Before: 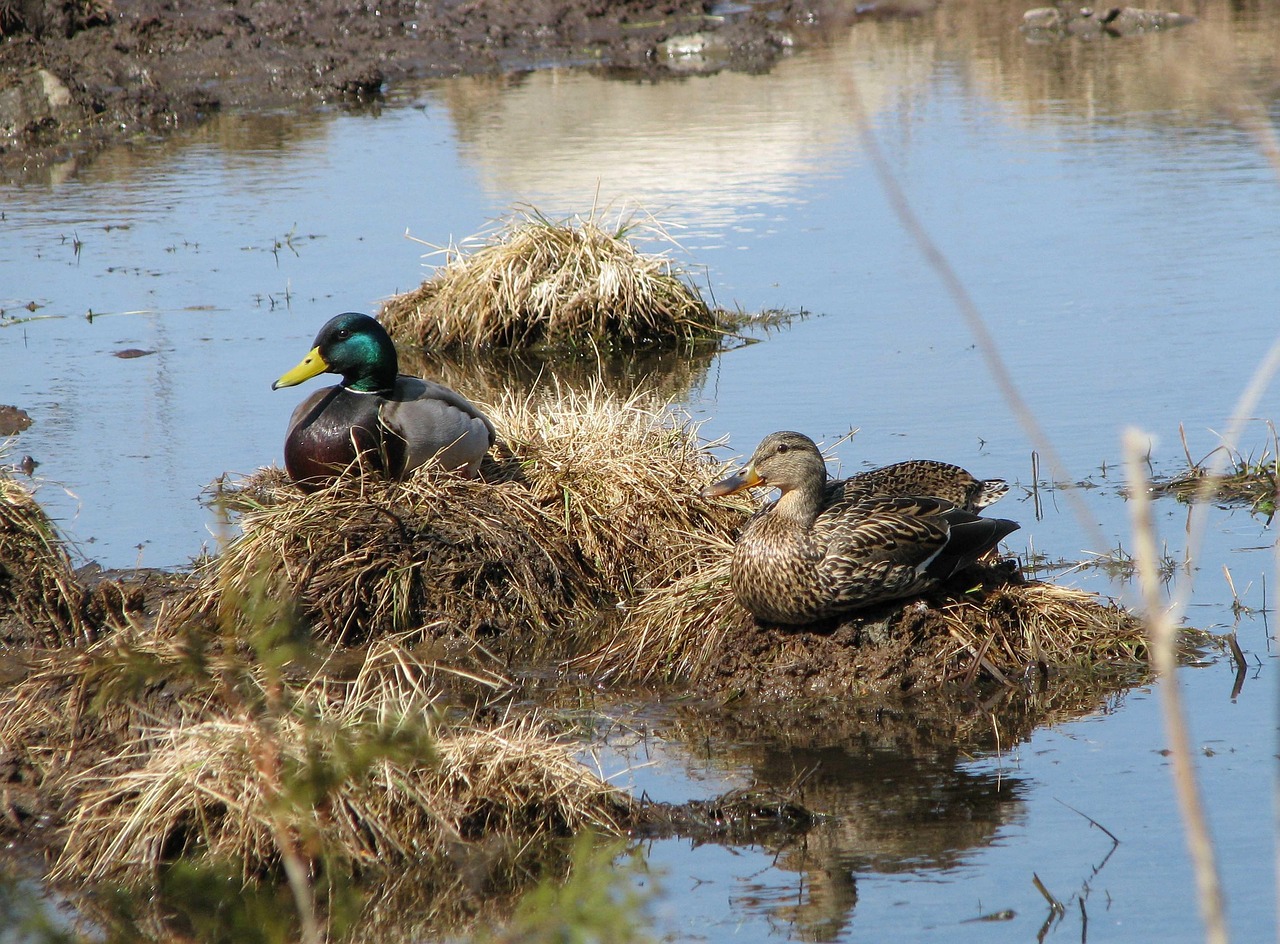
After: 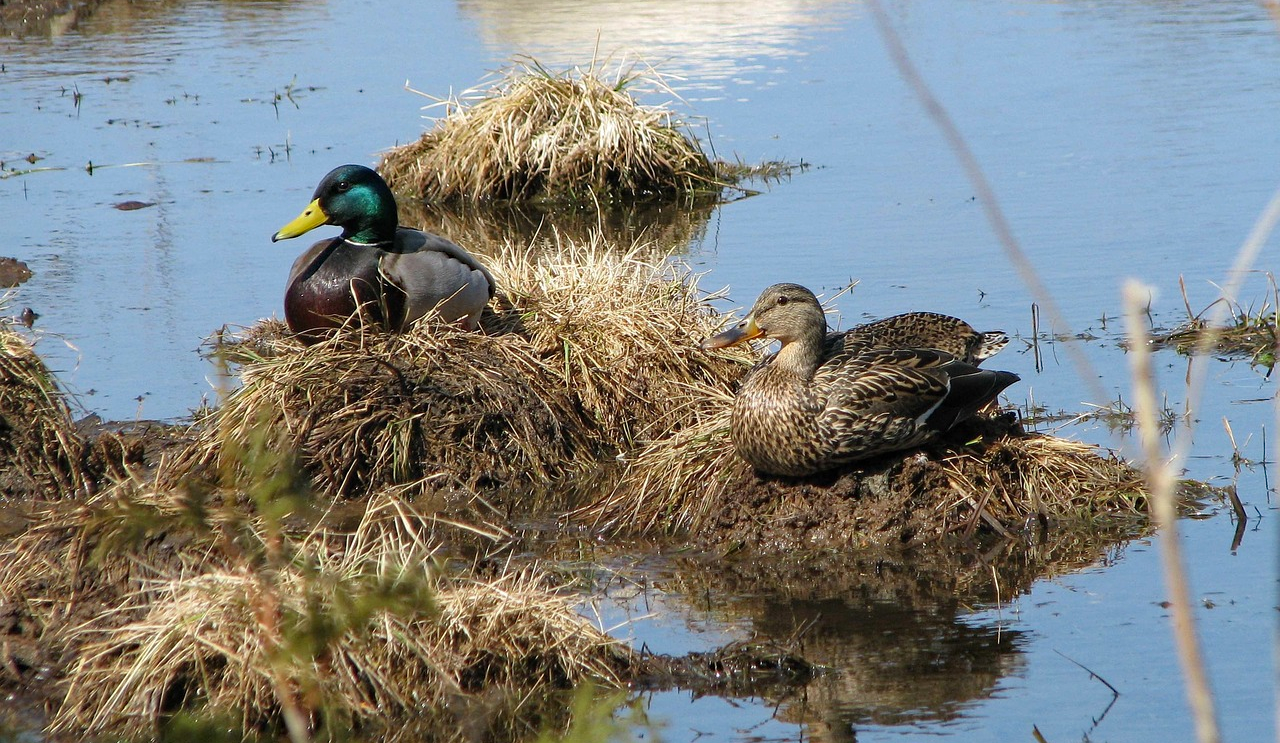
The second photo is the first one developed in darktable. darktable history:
white balance: emerald 1
haze removal: compatibility mode true, adaptive false
crop and rotate: top 15.774%, bottom 5.506%
